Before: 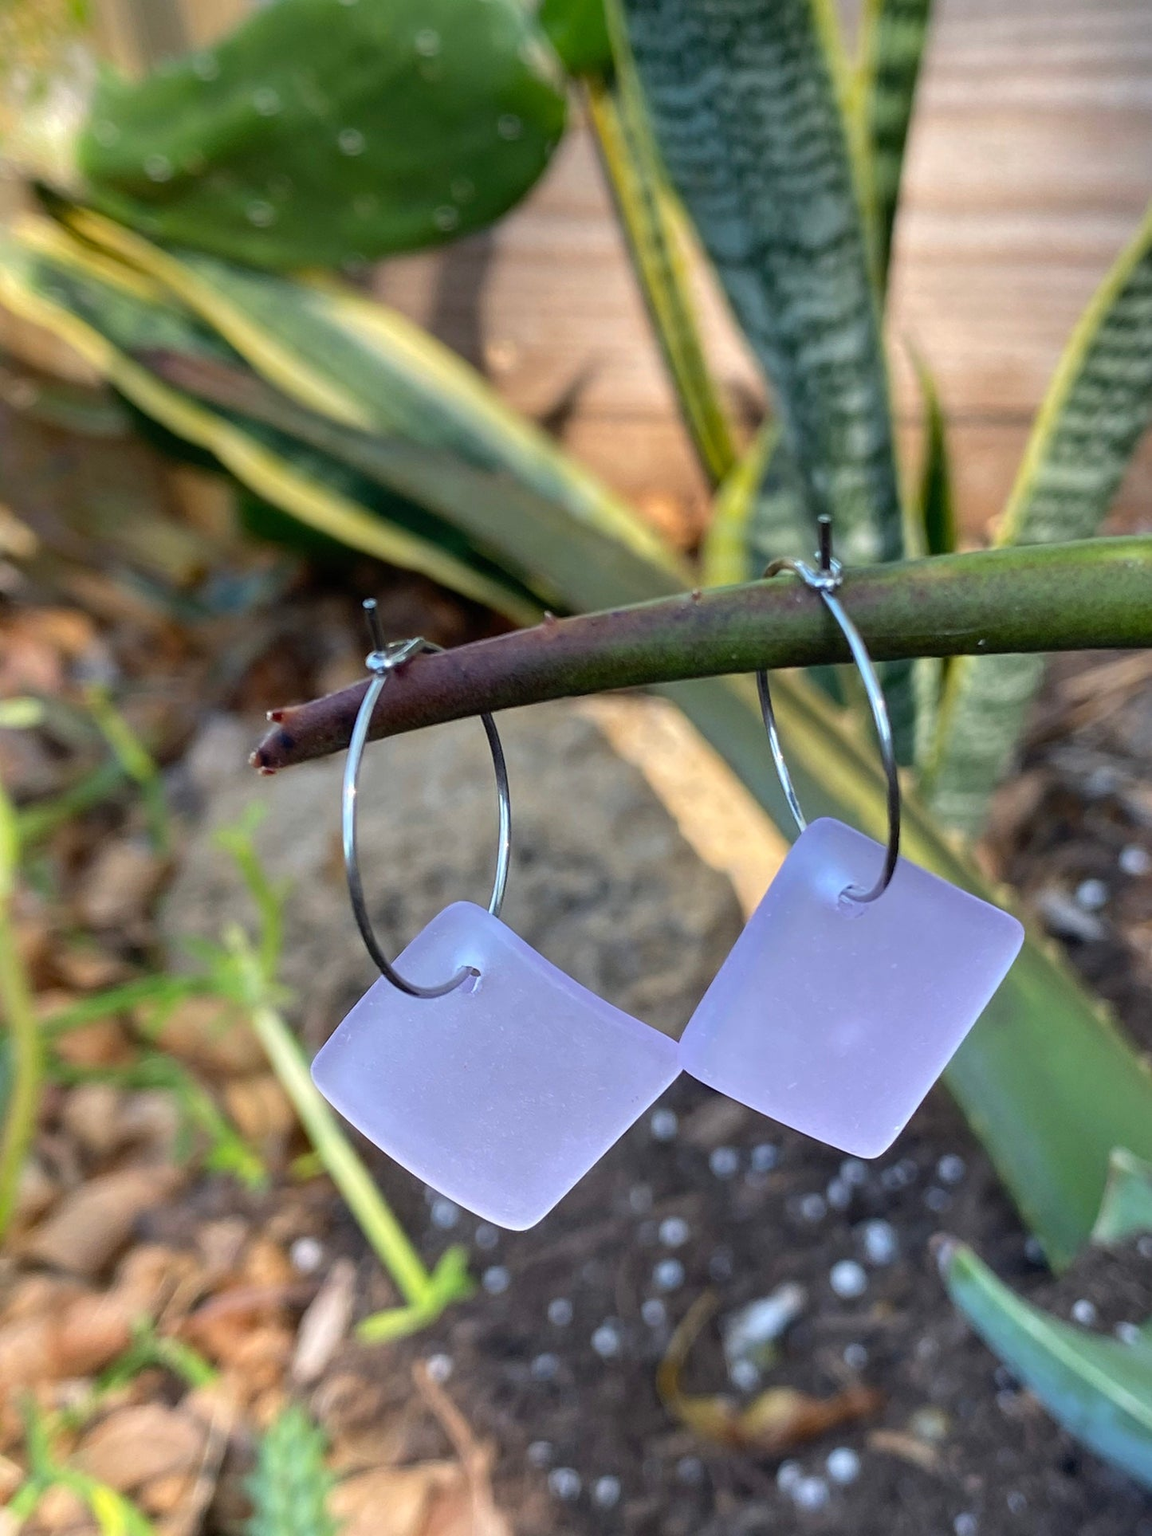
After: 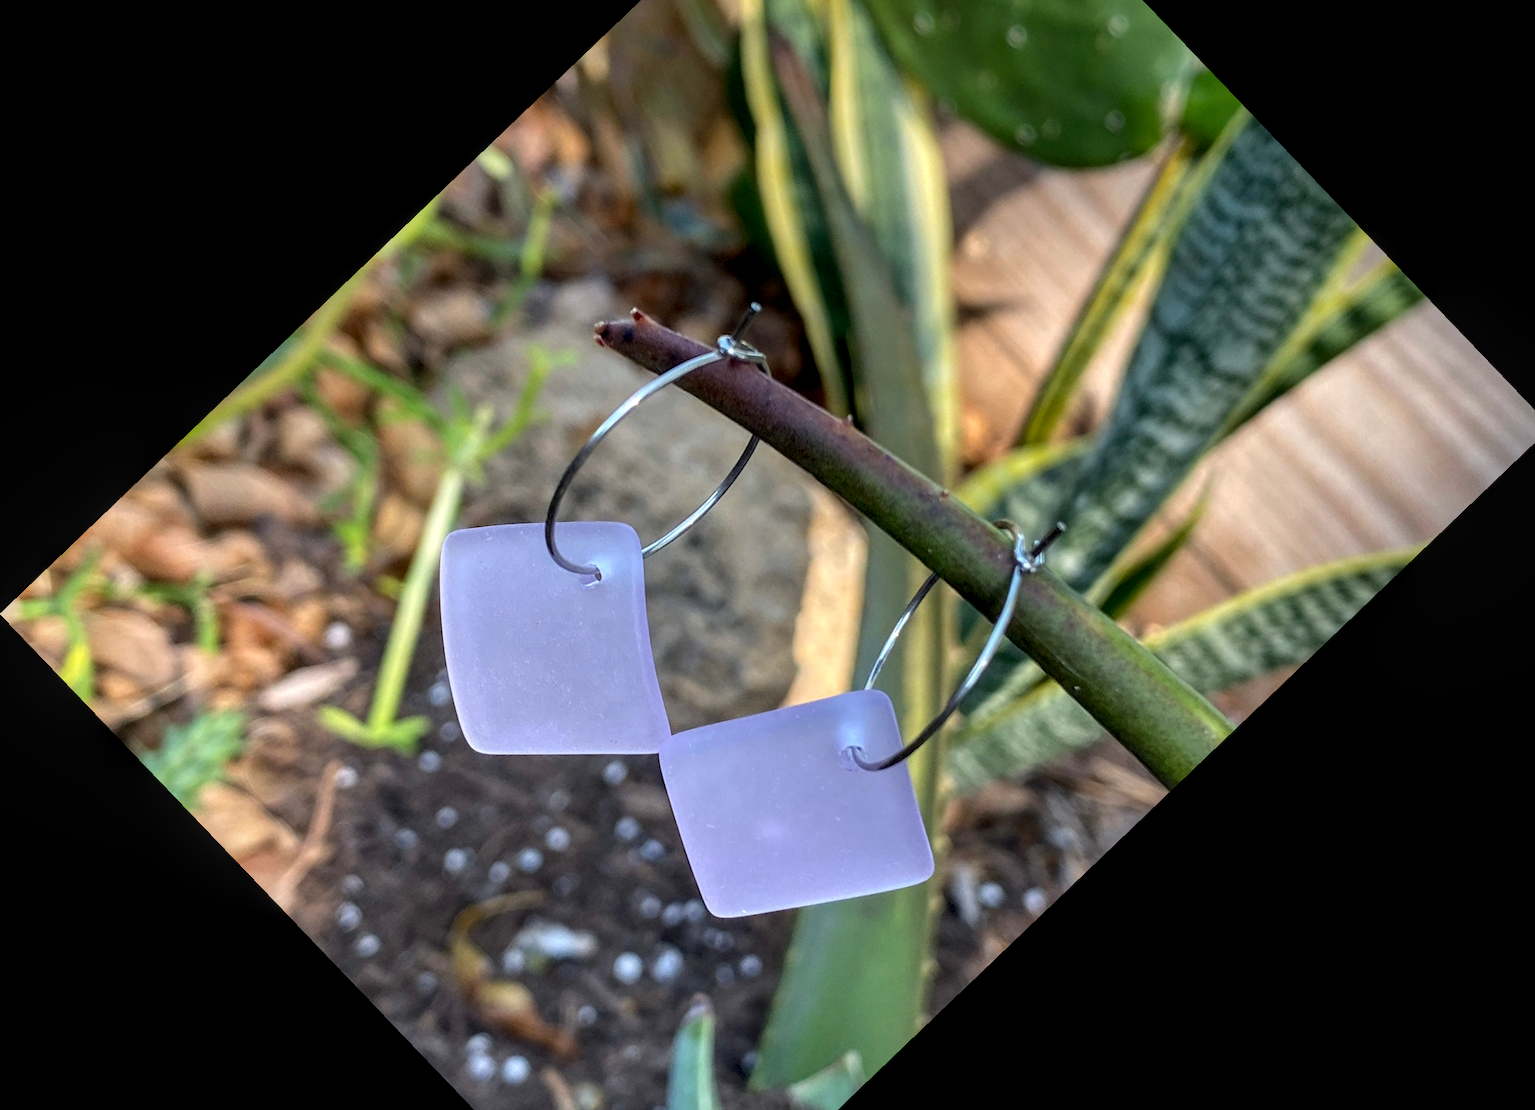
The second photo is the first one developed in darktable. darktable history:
local contrast: detail 130%
crop and rotate: angle -46.26°, top 16.234%, right 0.912%, bottom 11.704%
